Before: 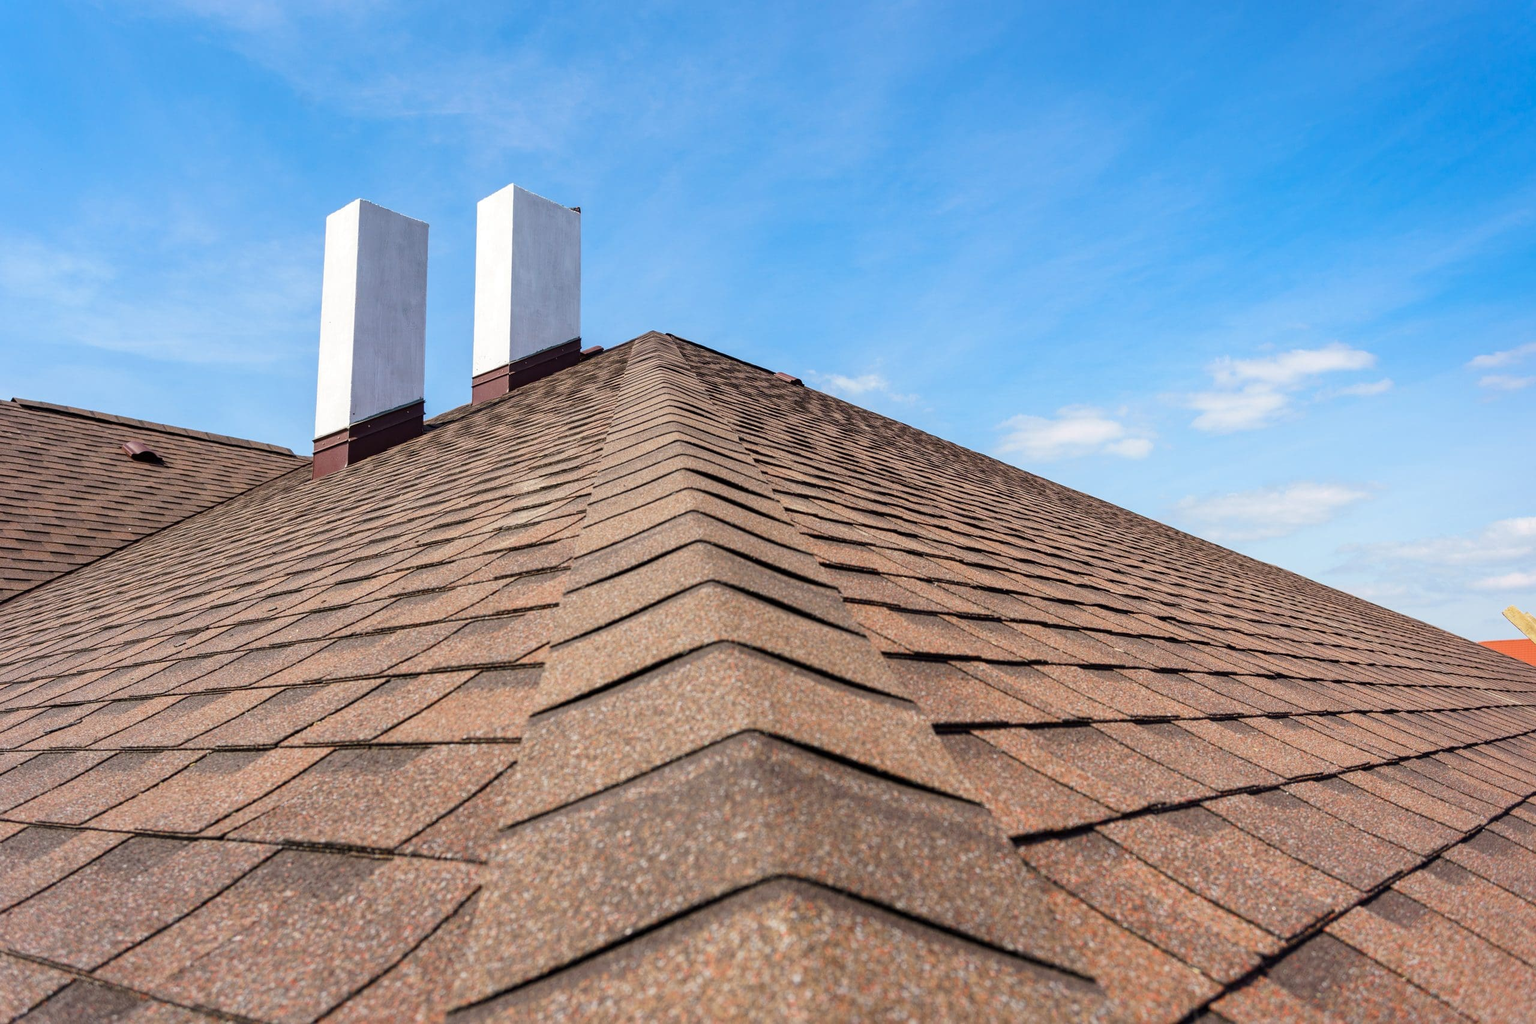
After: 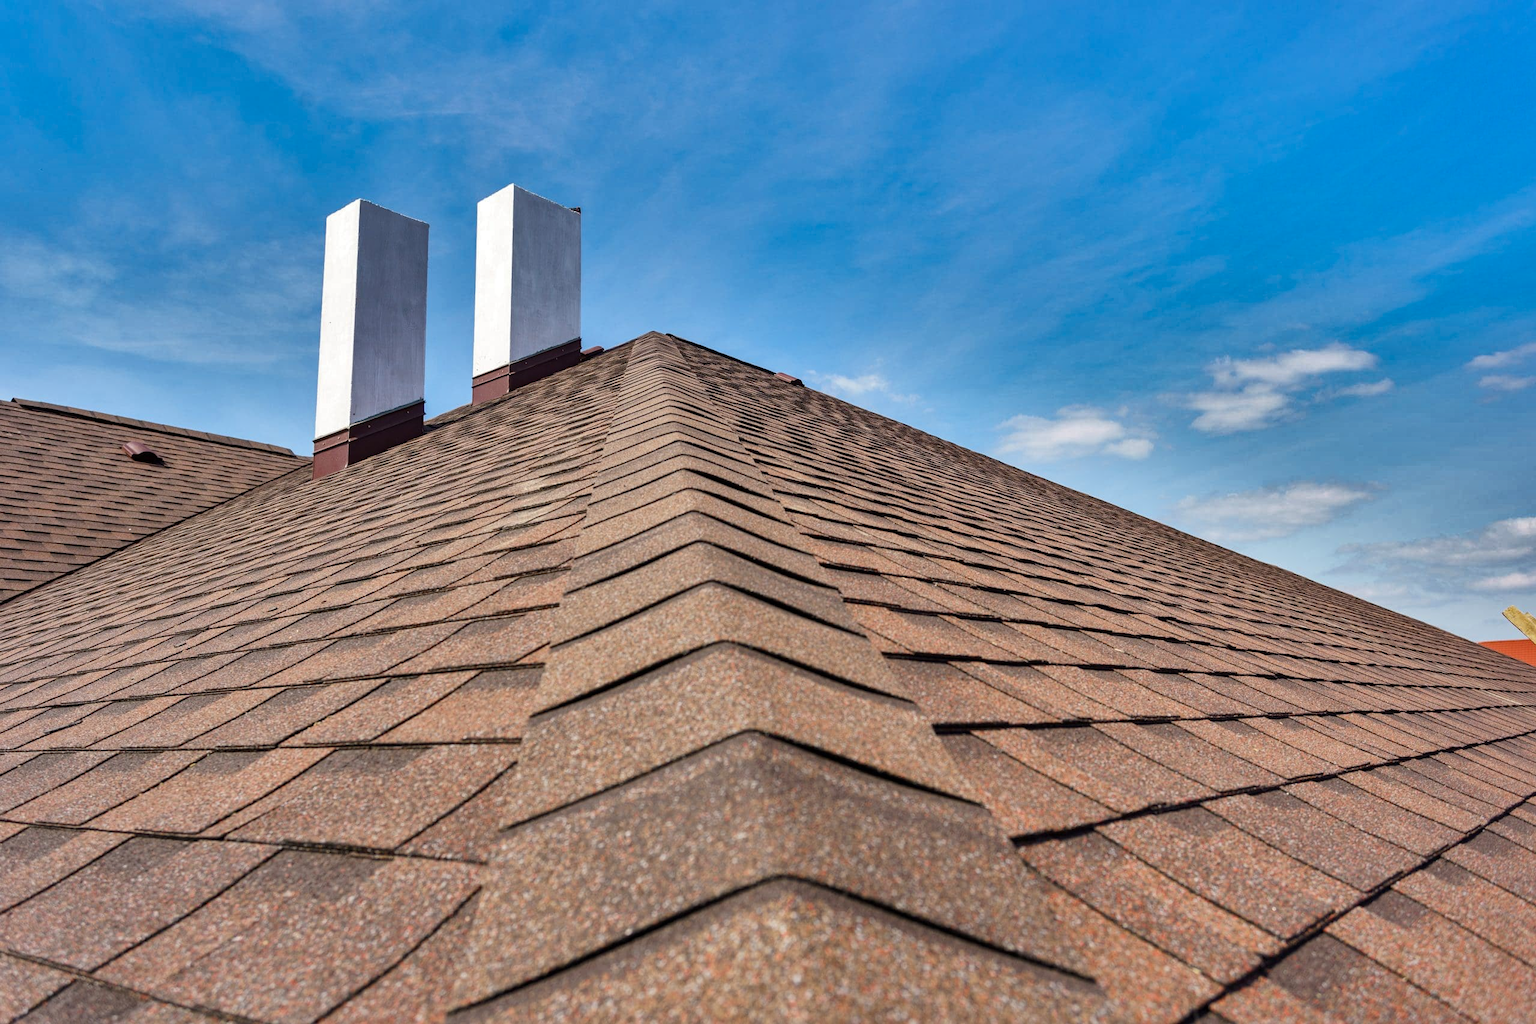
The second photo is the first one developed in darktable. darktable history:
shadows and highlights: shadows 20.87, highlights -82.9, soften with gaussian
